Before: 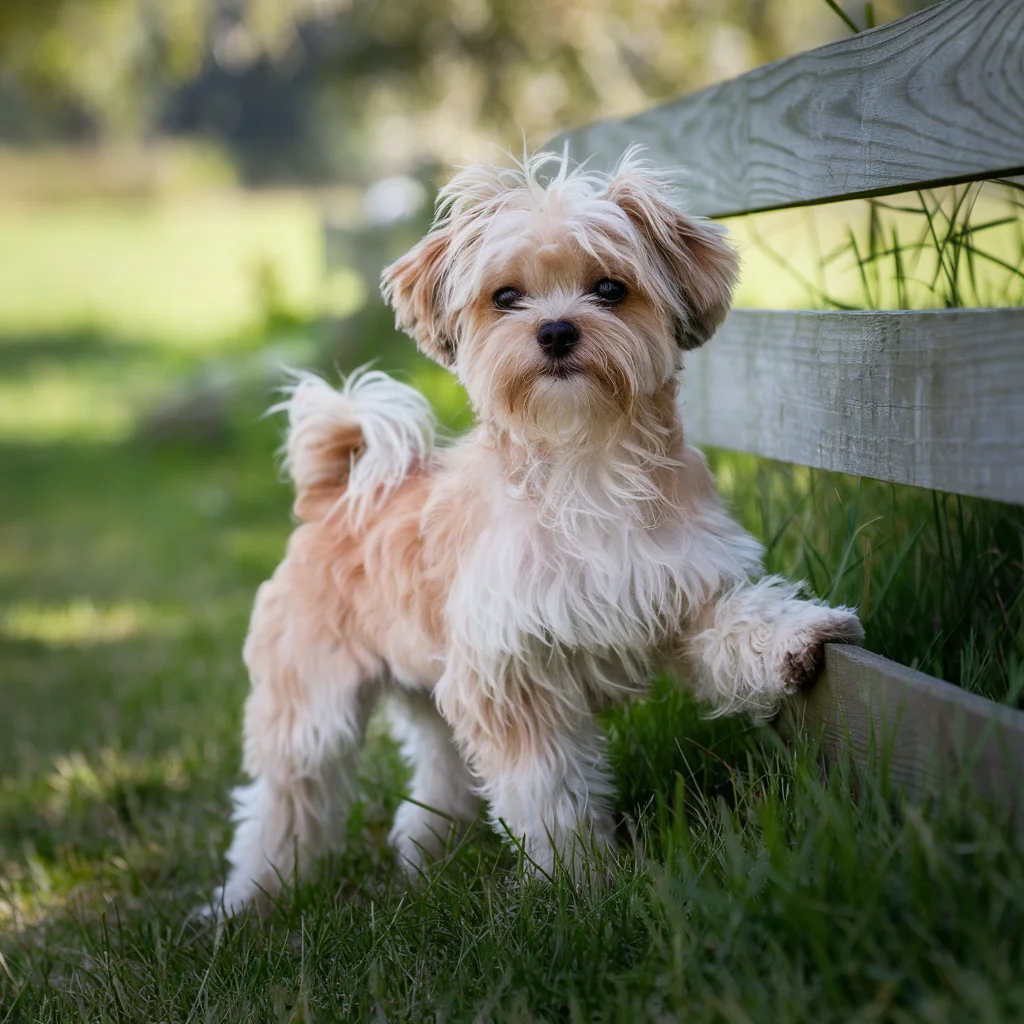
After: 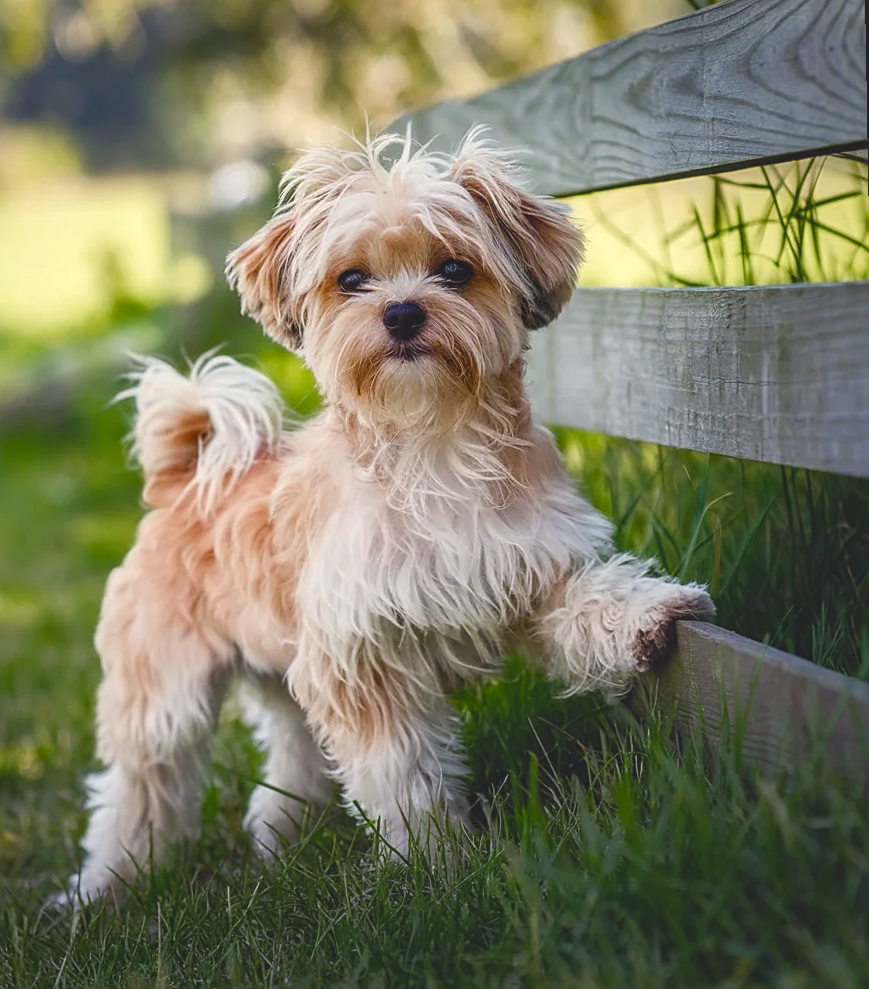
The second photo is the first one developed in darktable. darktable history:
crop and rotate: left 14.584%
color balance rgb: shadows lift › chroma 3%, shadows lift › hue 280.8°, power › hue 330°, highlights gain › chroma 3%, highlights gain › hue 75.6°, global offset › luminance 2%, perceptual saturation grading › global saturation 20%, perceptual saturation grading › highlights -25%, perceptual saturation grading › shadows 50%, global vibrance 20.33%
local contrast: on, module defaults
sharpen: on, module defaults
rotate and perspective: rotation -1°, crop left 0.011, crop right 0.989, crop top 0.025, crop bottom 0.975
